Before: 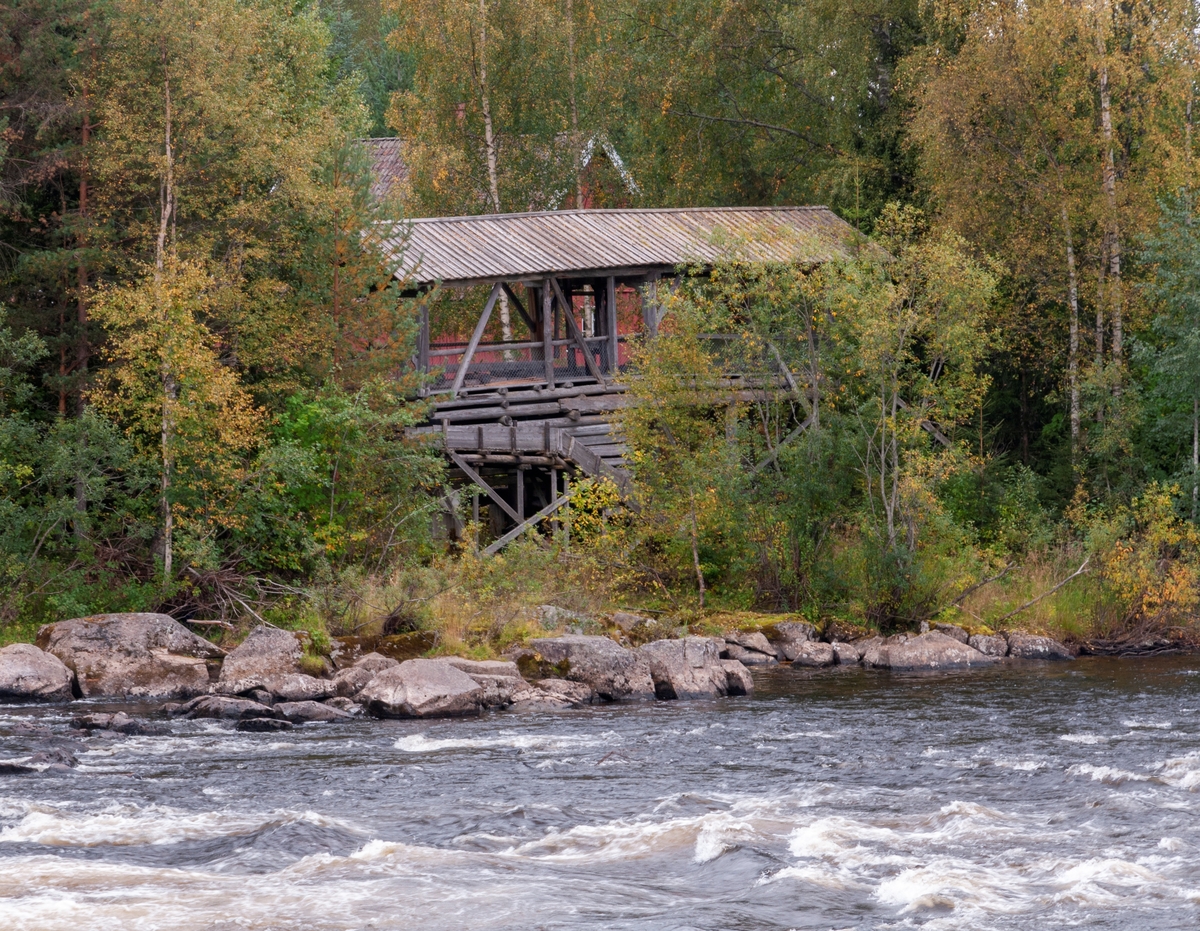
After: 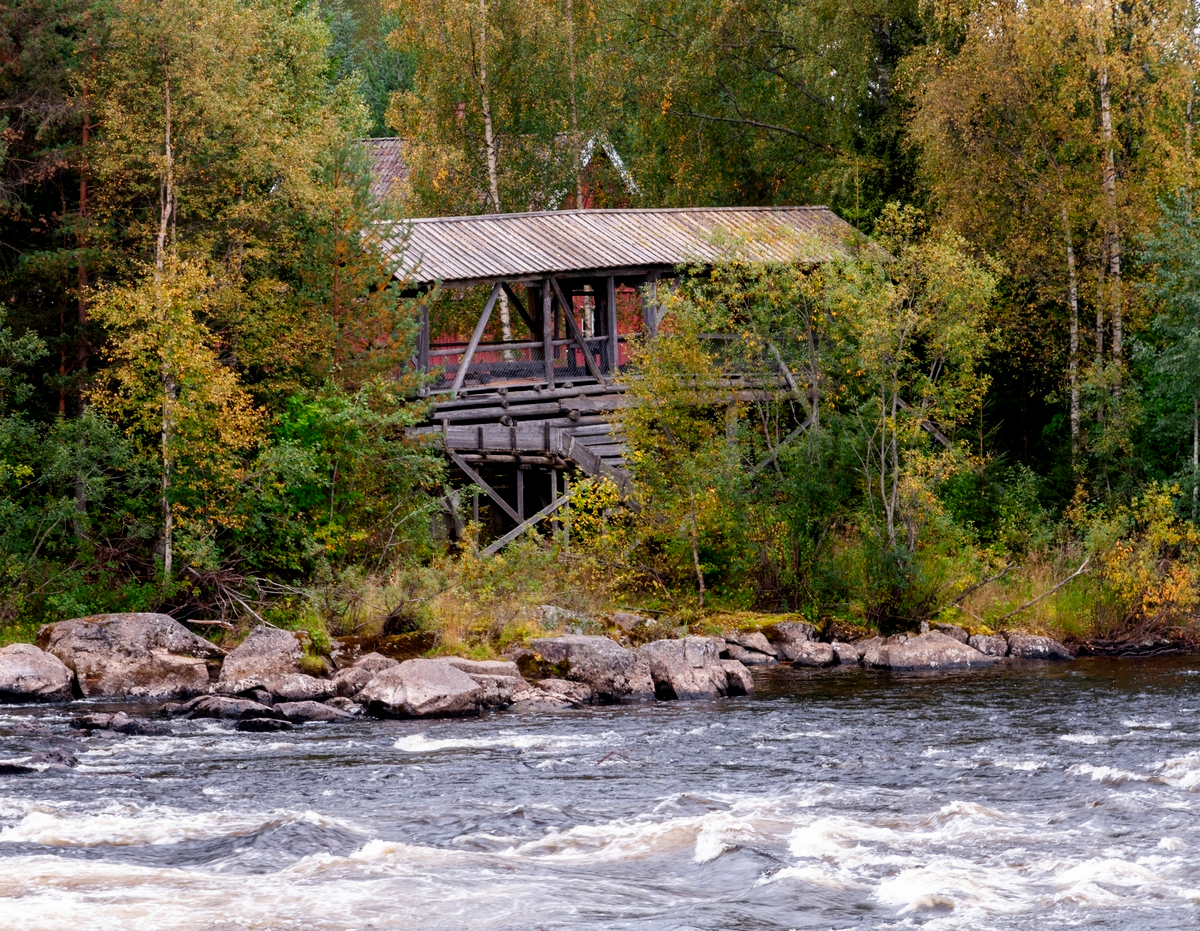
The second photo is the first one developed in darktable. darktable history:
filmic rgb: black relative exposure -8.7 EV, white relative exposure 2.7 EV, threshold 3 EV, target black luminance 0%, hardness 6.25, latitude 76.53%, contrast 1.326, shadows ↔ highlights balance -0.349%, preserve chrominance no, color science v4 (2020), enable highlight reconstruction true
